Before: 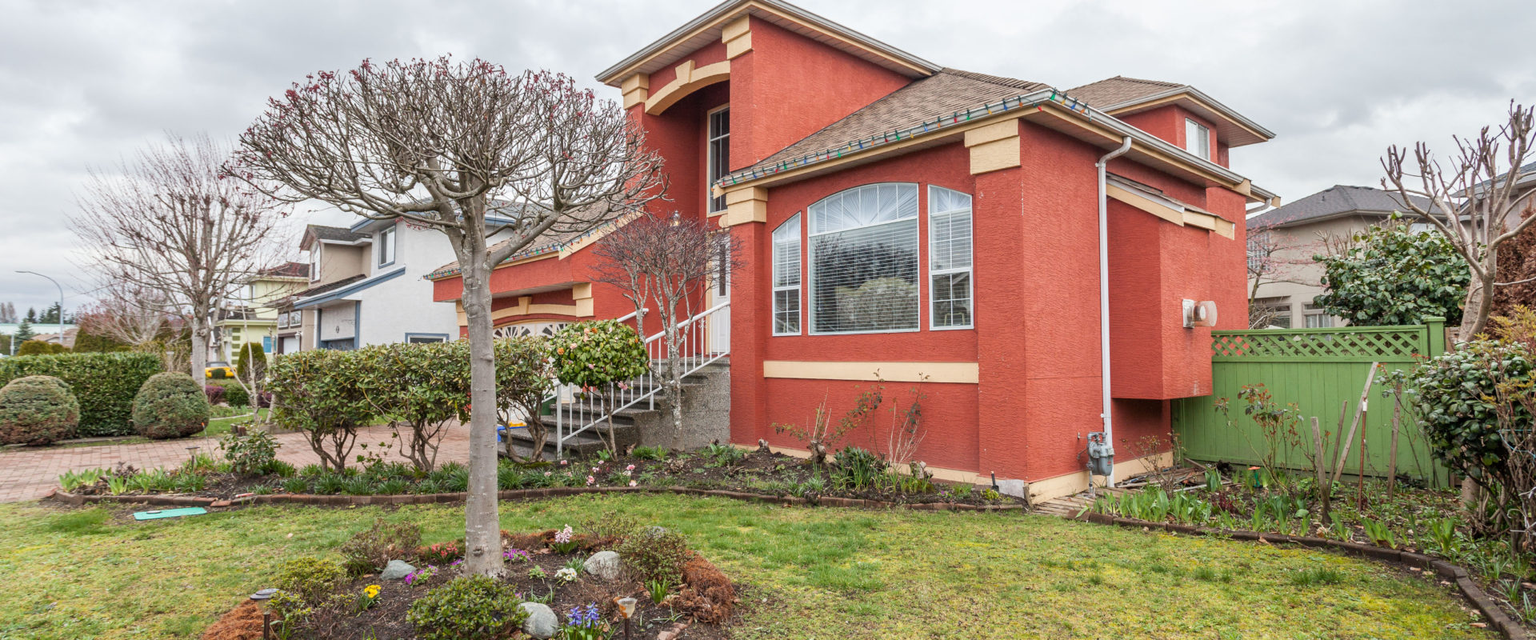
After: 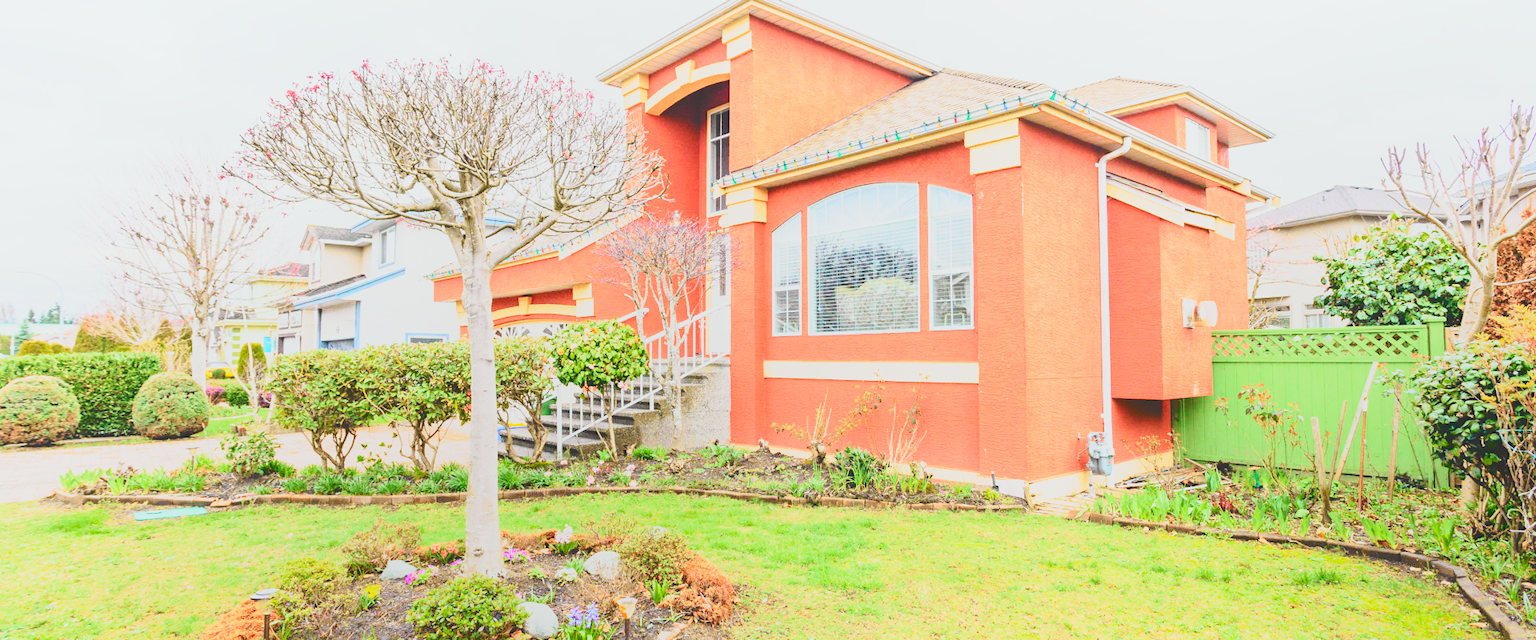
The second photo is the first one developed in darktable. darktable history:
base curve: curves: ch0 [(0, 0) (0.028, 0.03) (0.121, 0.232) (0.46, 0.748) (0.859, 0.968) (1, 1)], preserve colors none
contrast brightness saturation: contrast 0.1, brightness 0.02, saturation 0.02
tone curve: curves: ch0 [(0, 0.022) (0.114, 0.088) (0.282, 0.316) (0.446, 0.511) (0.613, 0.693) (0.786, 0.843) (0.999, 0.949)]; ch1 [(0, 0) (0.395, 0.343) (0.463, 0.427) (0.486, 0.474) (0.503, 0.5) (0.535, 0.522) (0.555, 0.546) (0.594, 0.614) (0.755, 0.793) (1, 1)]; ch2 [(0, 0) (0.369, 0.388) (0.449, 0.431) (0.501, 0.5) (0.528, 0.517) (0.561, 0.598) (0.697, 0.721) (1, 1)], color space Lab, independent channels, preserve colors none
exposure: exposure 0.566 EV, compensate highlight preservation false
local contrast: detail 69%
